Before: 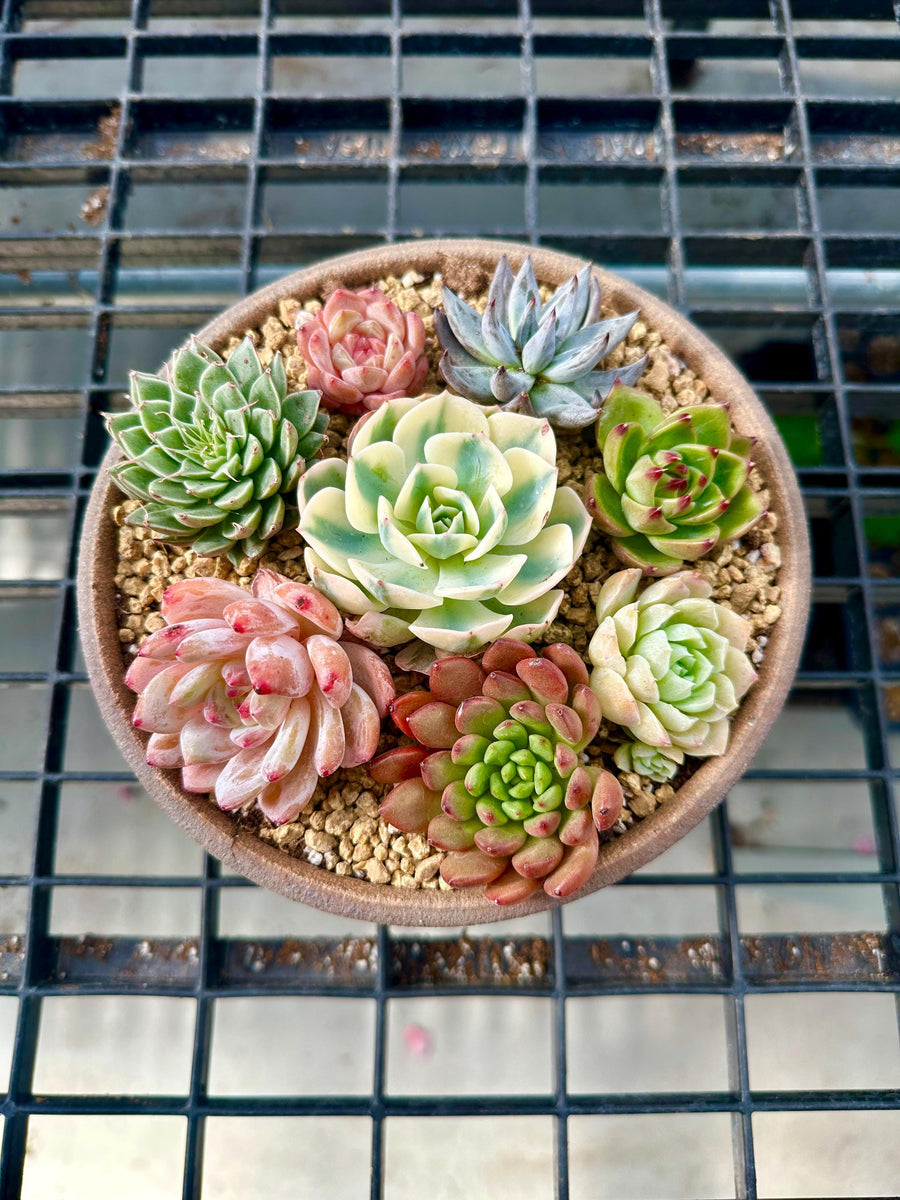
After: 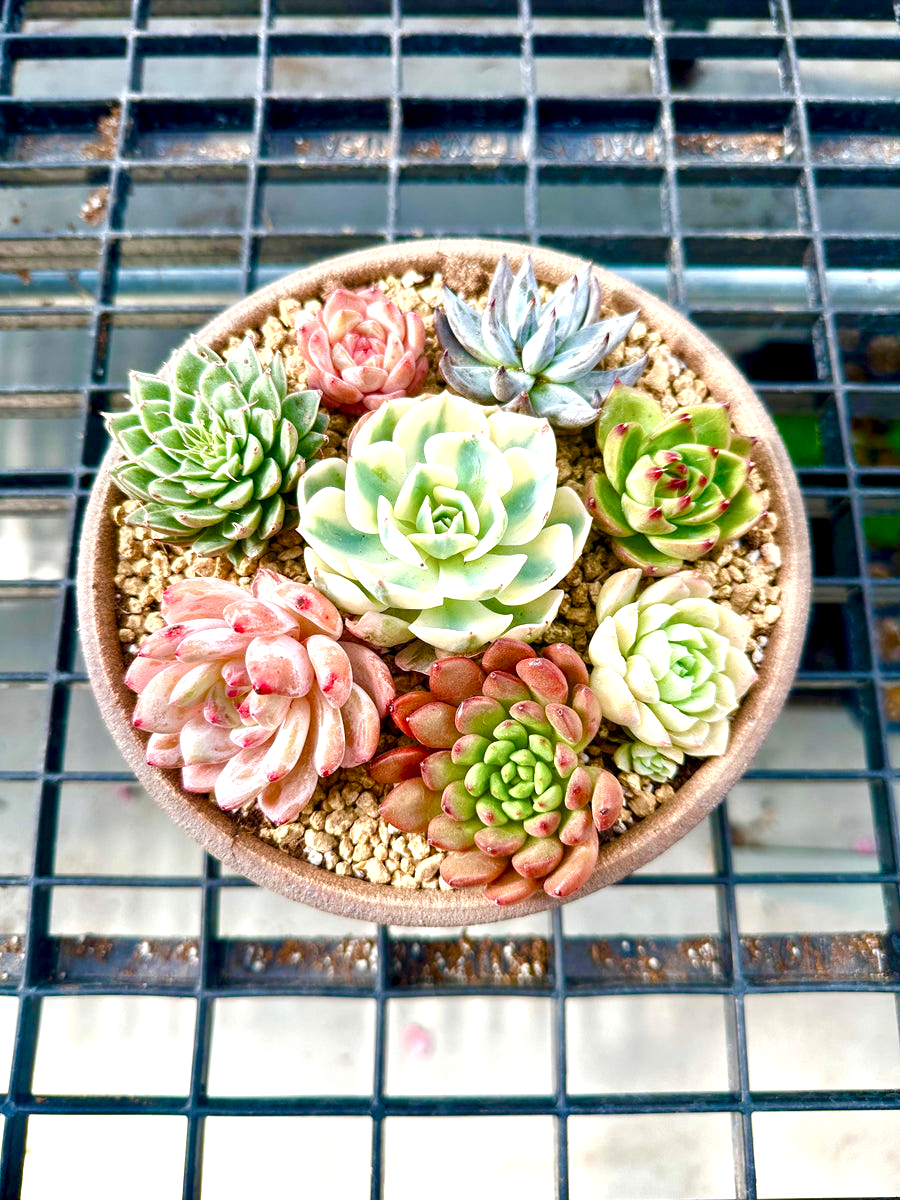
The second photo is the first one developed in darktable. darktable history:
exposure: black level correction 0, exposure 0.699 EV, compensate exposure bias true, compensate highlight preservation false
local contrast: highlights 100%, shadows 101%, detail 120%, midtone range 0.2
color balance rgb: linear chroma grading › global chroma 5.591%, perceptual saturation grading › global saturation 0.074%, perceptual saturation grading › highlights -24.843%, perceptual saturation grading › shadows 29.906%, global vibrance 20%
